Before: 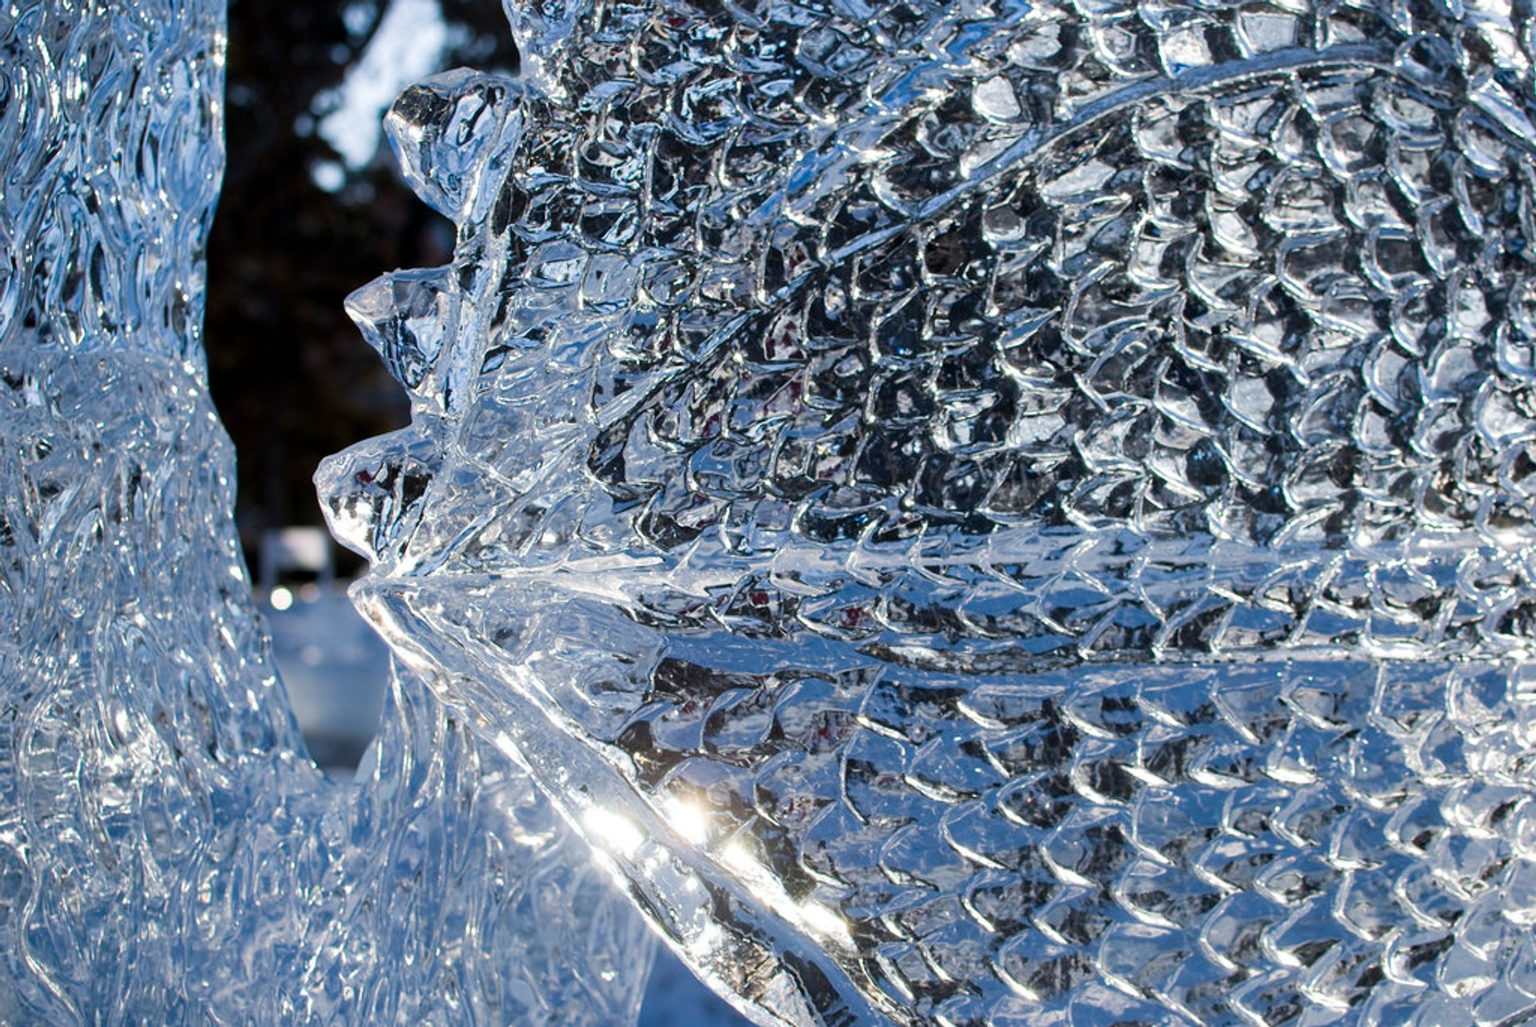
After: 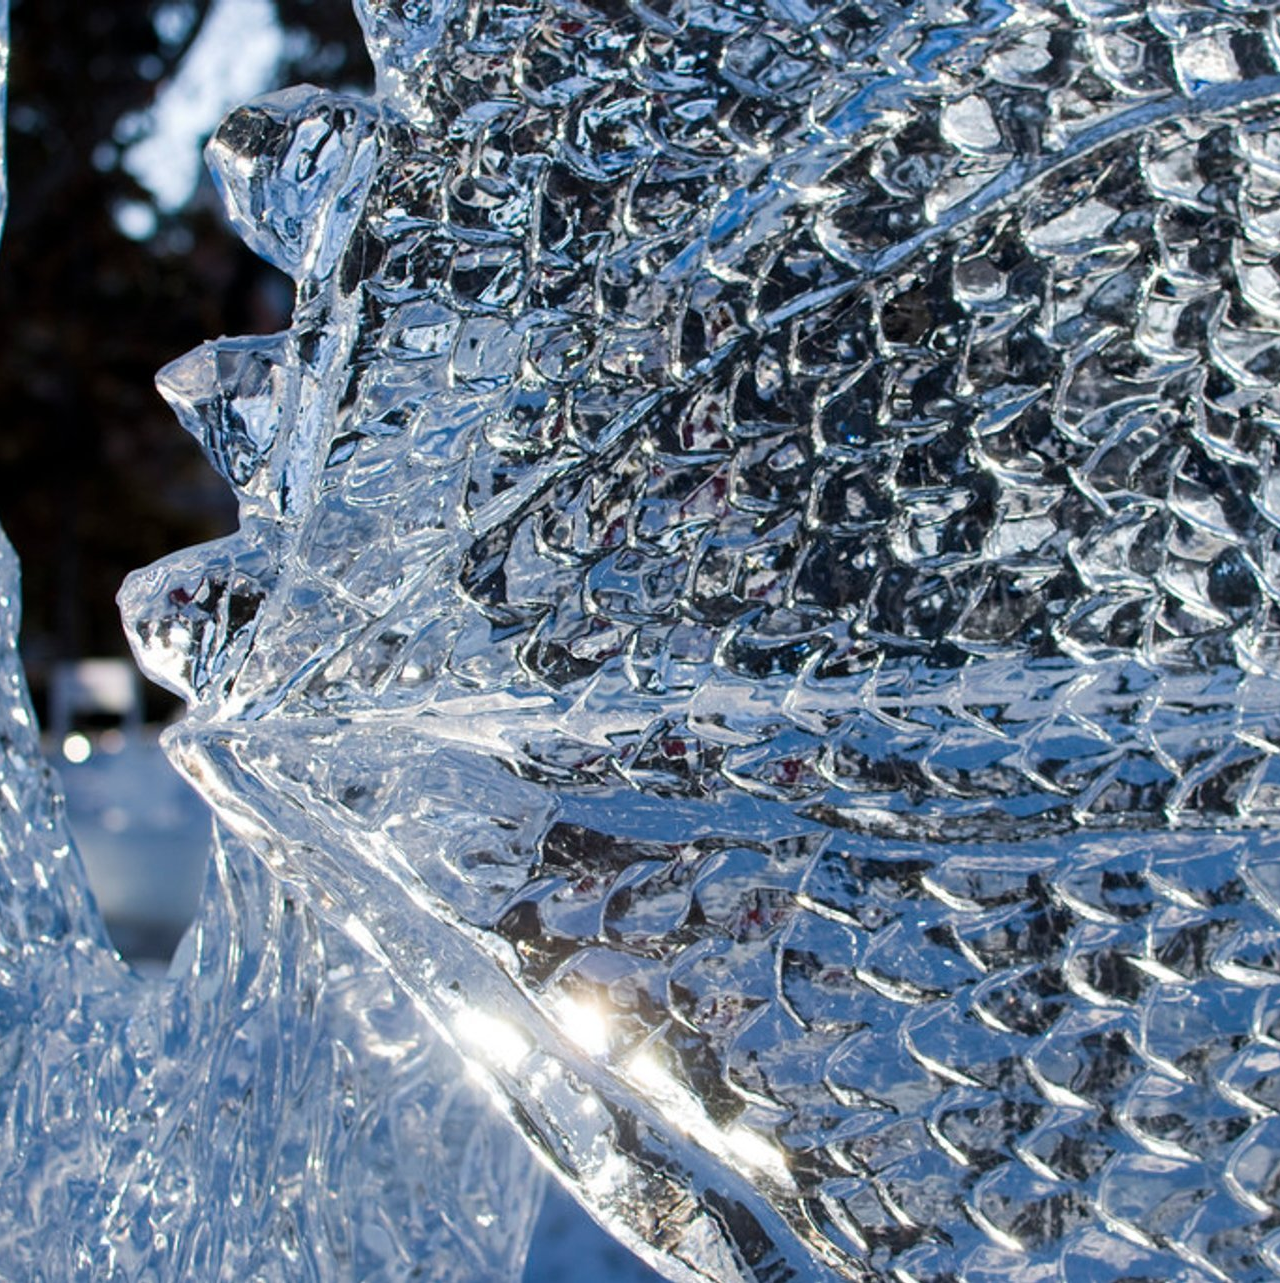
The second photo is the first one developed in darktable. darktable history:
crop and rotate: left 14.359%, right 18.972%
